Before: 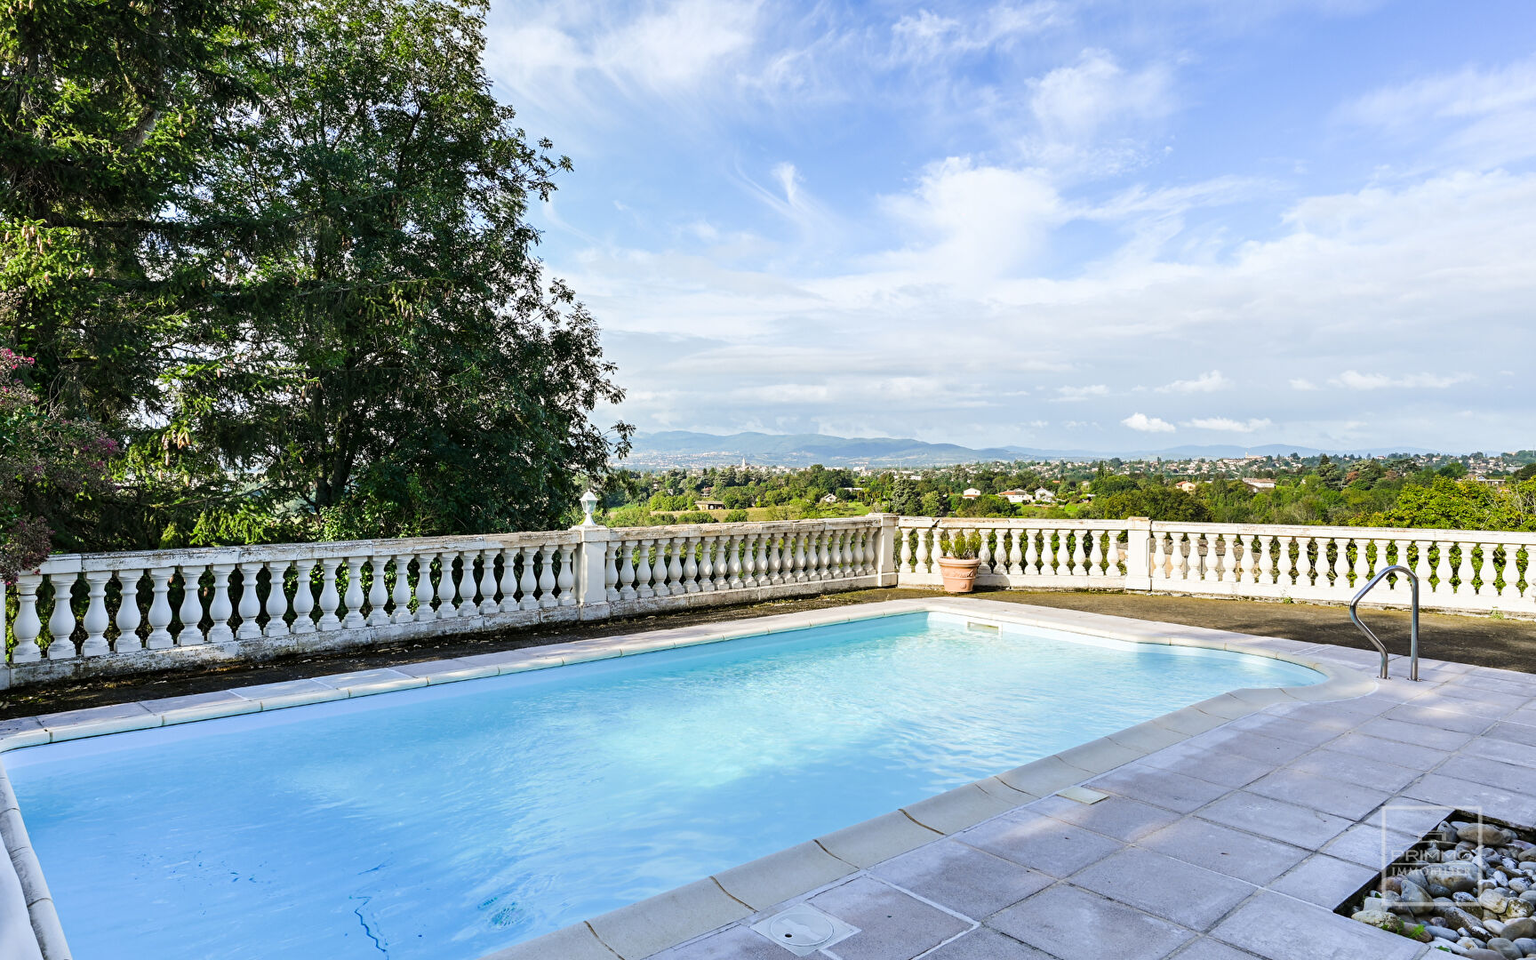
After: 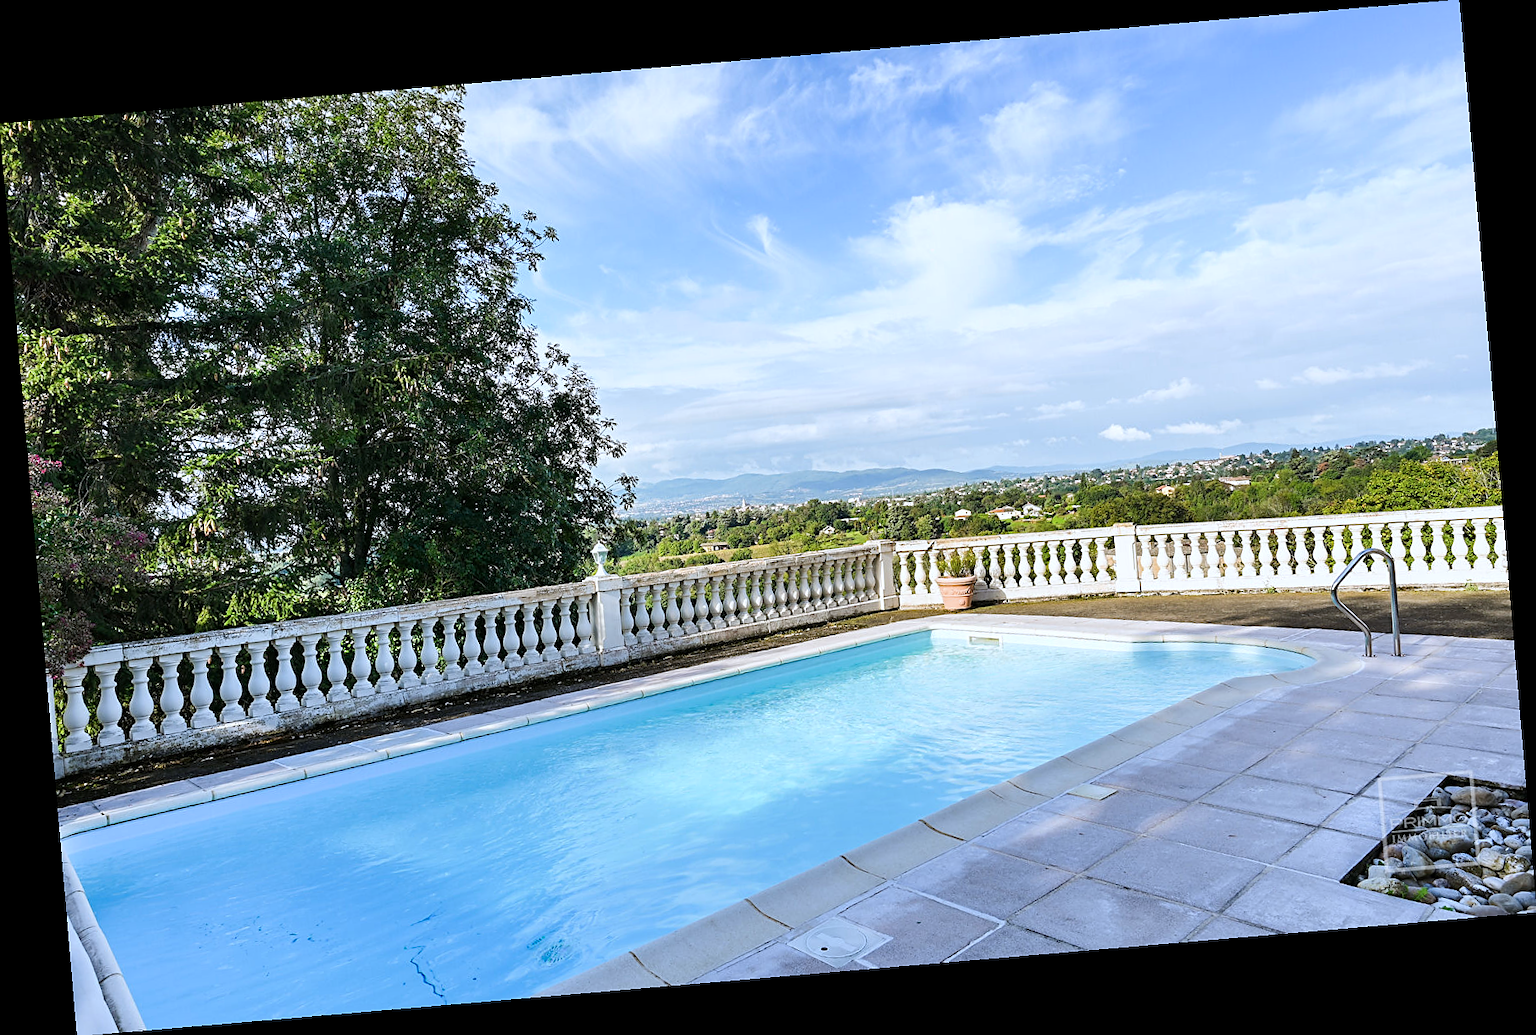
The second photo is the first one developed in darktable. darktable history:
color correction: highlights a* -0.772, highlights b* -8.92
sharpen: radius 0.969, amount 0.604
rotate and perspective: rotation -4.86°, automatic cropping off
